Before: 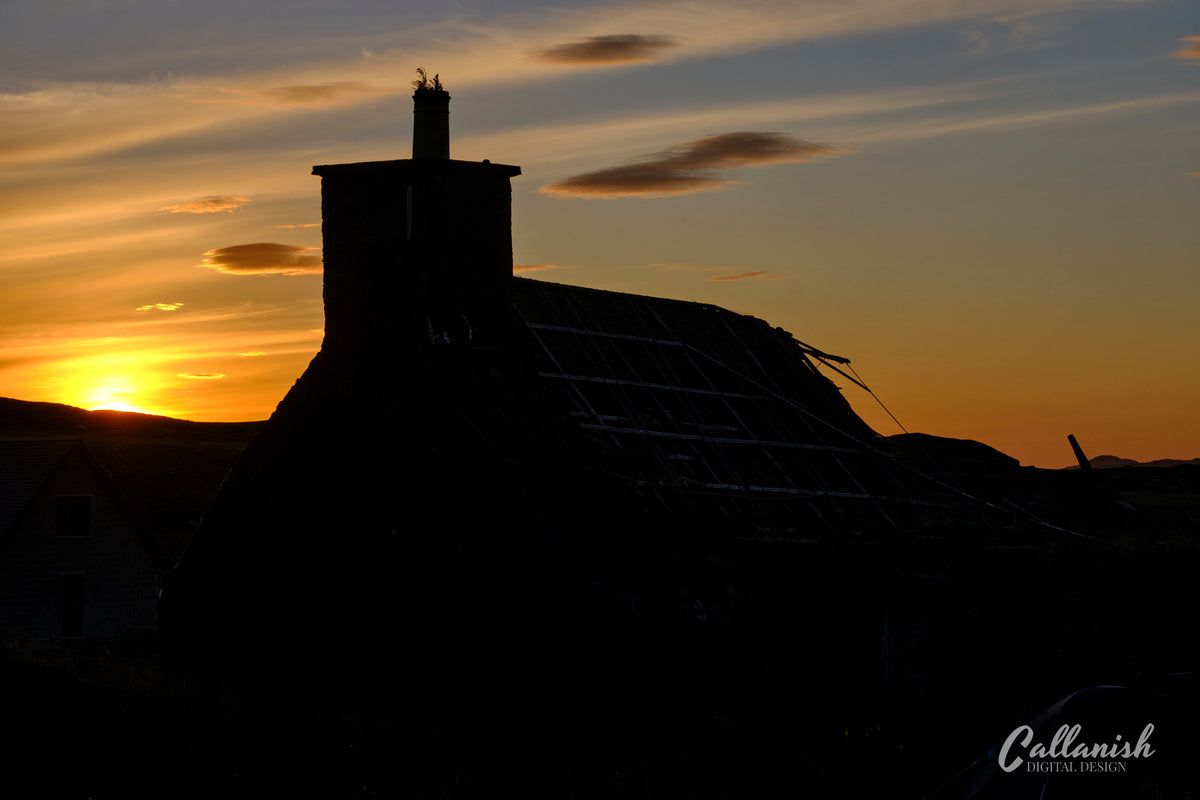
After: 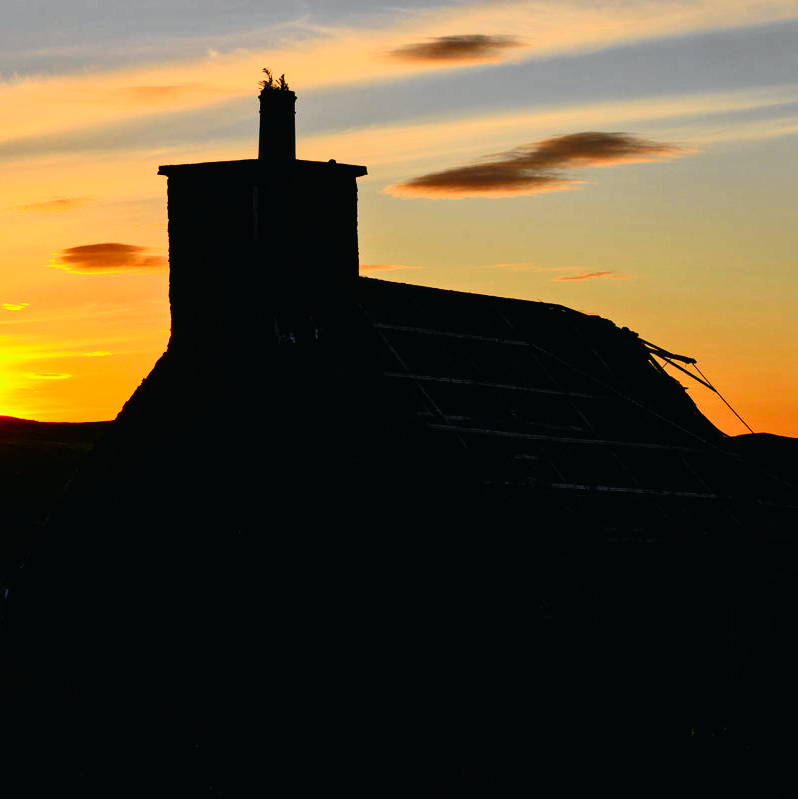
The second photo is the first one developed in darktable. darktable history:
crop and rotate: left 12.884%, right 20.535%
contrast brightness saturation: contrast 0.199, brightness 0.156, saturation 0.23
tone curve: curves: ch0 [(0, 0.015) (0.037, 0.022) (0.131, 0.116) (0.316, 0.345) (0.49, 0.615) (0.677, 0.82) (0.813, 0.891) (1, 0.955)]; ch1 [(0, 0) (0.366, 0.367) (0.475, 0.462) (0.494, 0.496) (0.504, 0.497) (0.554, 0.571) (0.618, 0.668) (1, 1)]; ch2 [(0, 0) (0.333, 0.346) (0.375, 0.375) (0.435, 0.424) (0.476, 0.492) (0.502, 0.499) (0.525, 0.522) (0.558, 0.575) (0.614, 0.656) (1, 1)], color space Lab, independent channels, preserve colors none
